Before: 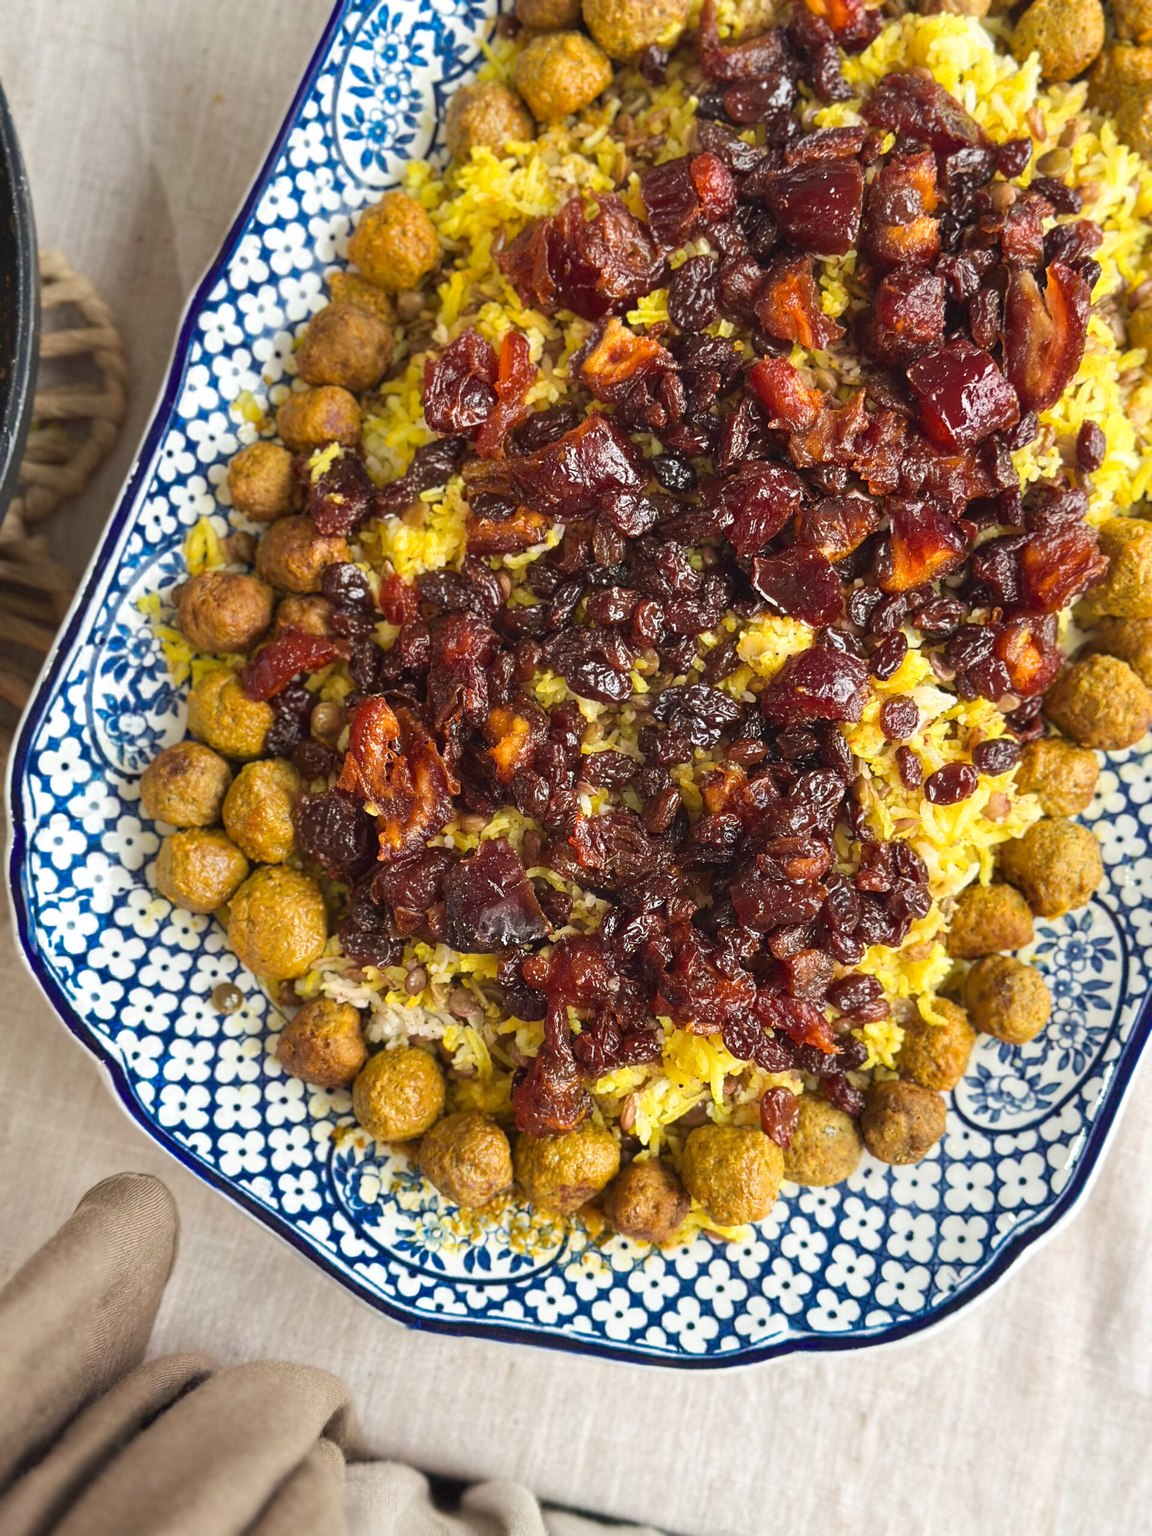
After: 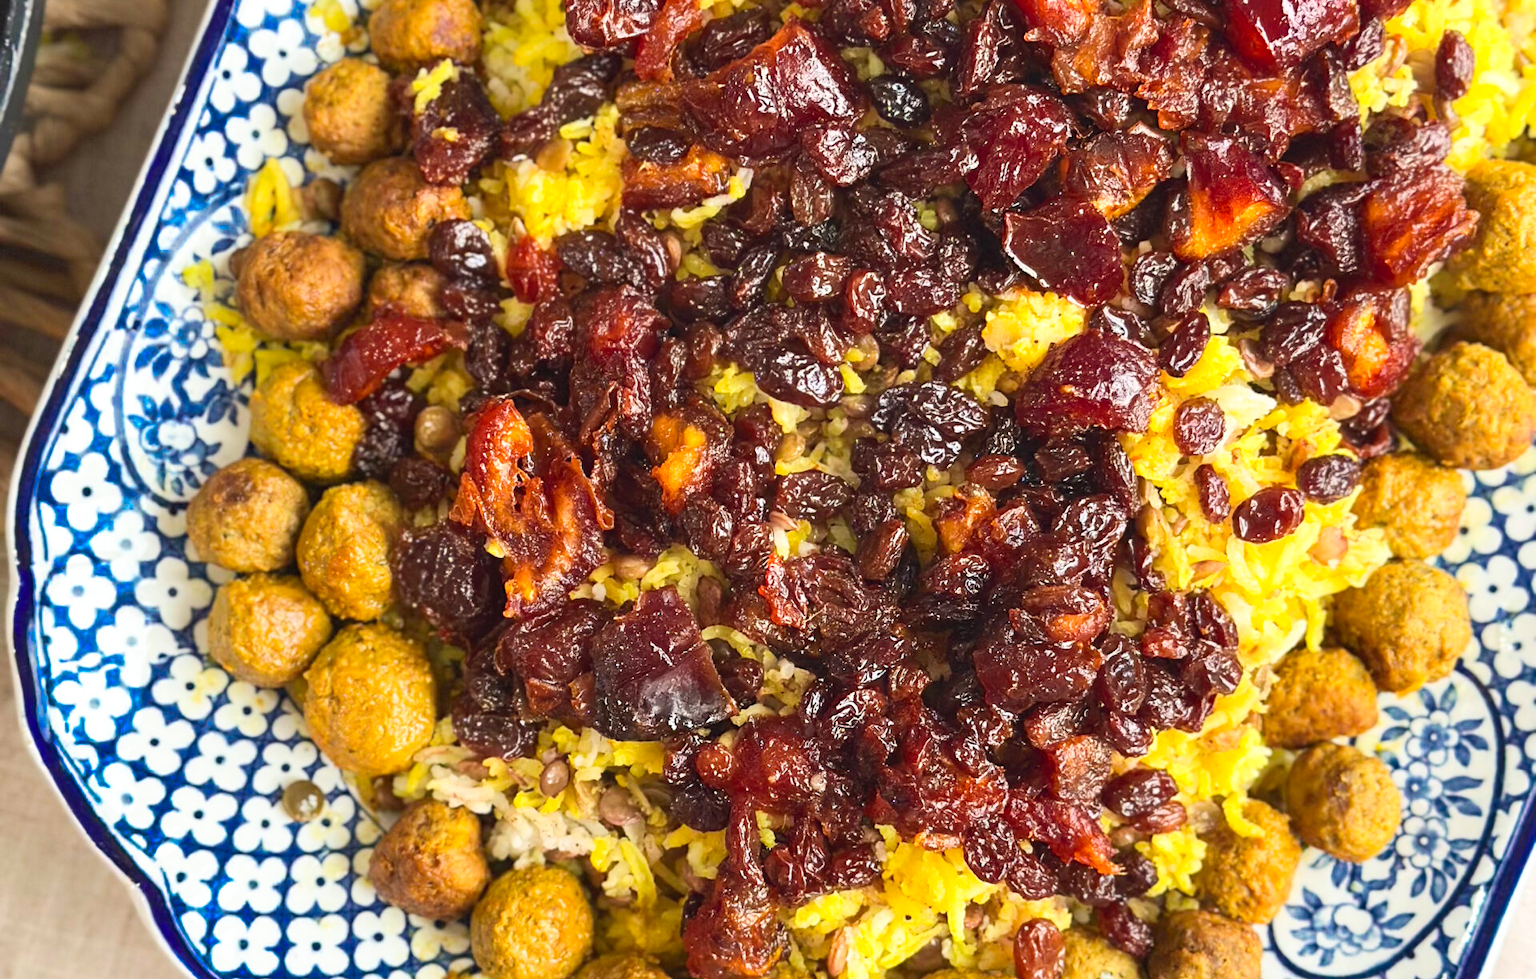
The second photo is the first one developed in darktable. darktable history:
crop and rotate: top 25.926%, bottom 26.229%
contrast brightness saturation: contrast 0.198, brightness 0.158, saturation 0.216
